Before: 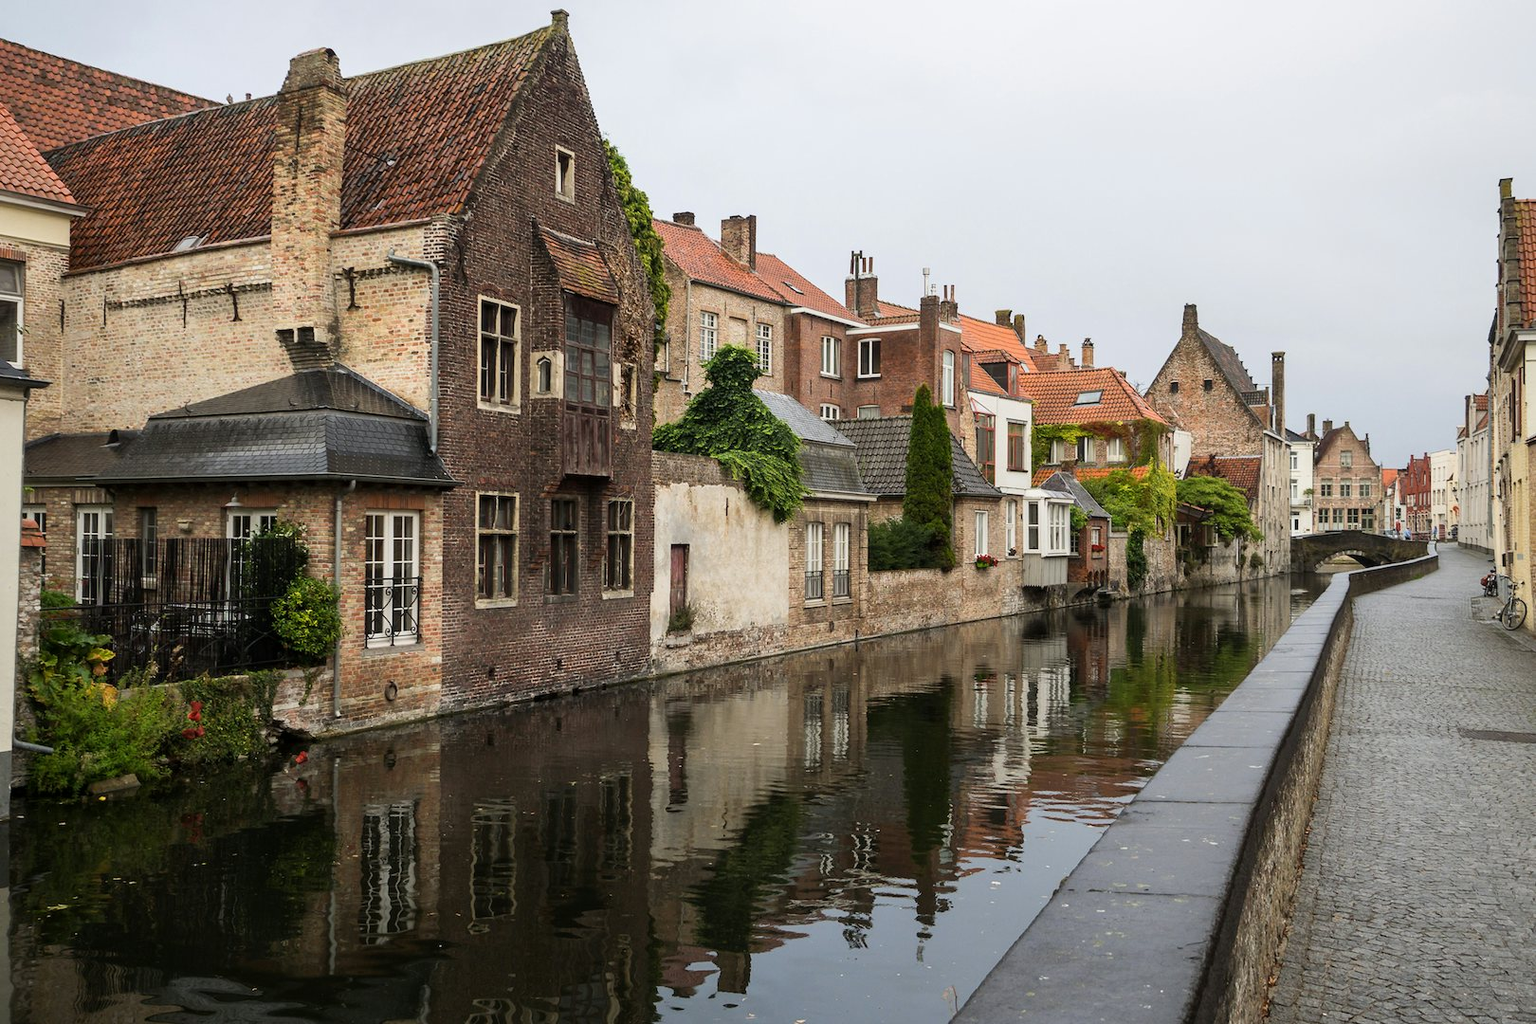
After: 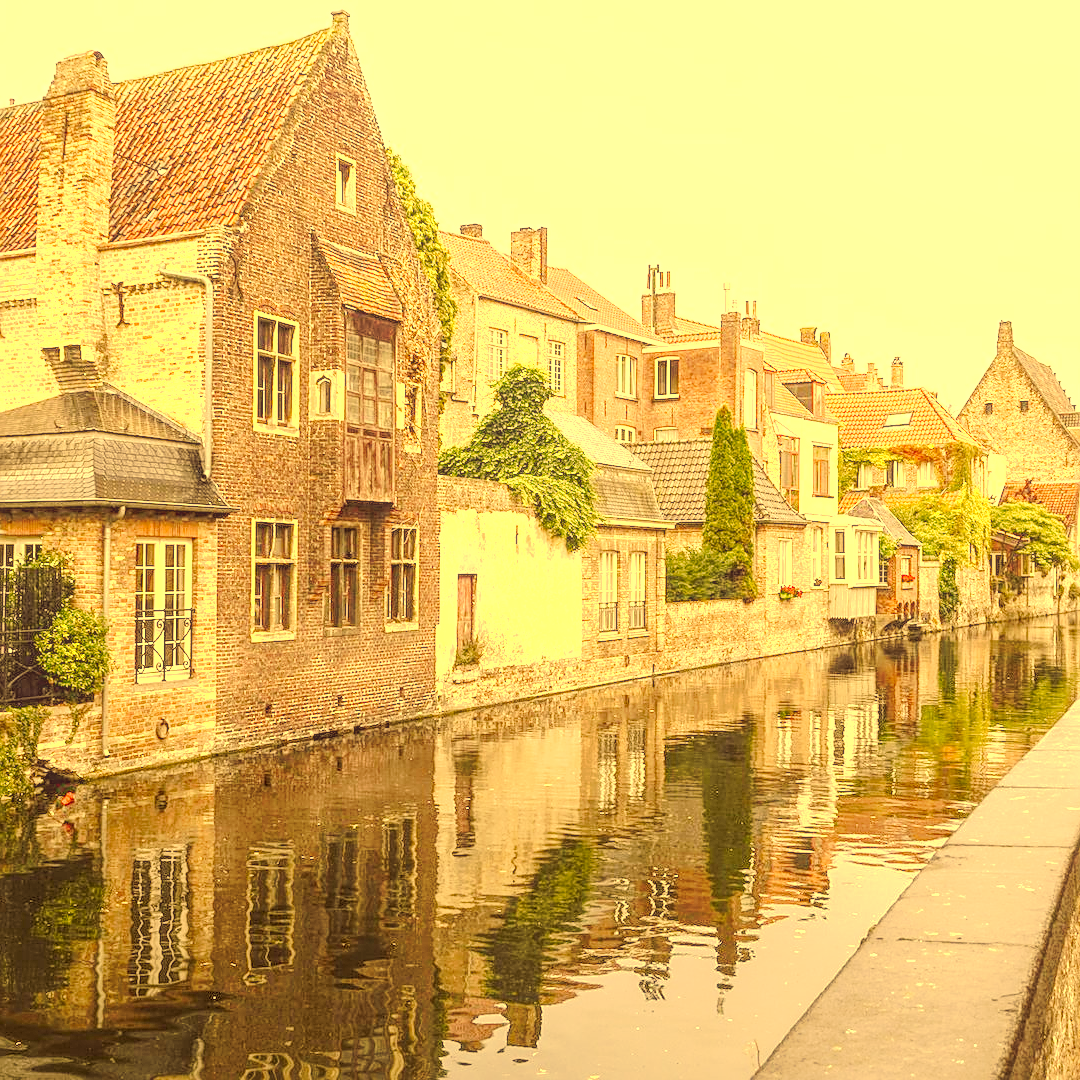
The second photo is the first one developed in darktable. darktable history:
white balance: red 1.08, blue 0.791
local contrast: highlights 66%, shadows 33%, detail 166%, midtone range 0.2
tone curve: curves: ch0 [(0, 0) (0.003, 0.021) (0.011, 0.033) (0.025, 0.059) (0.044, 0.097) (0.069, 0.141) (0.1, 0.186) (0.136, 0.237) (0.177, 0.298) (0.224, 0.378) (0.277, 0.47) (0.335, 0.542) (0.399, 0.605) (0.468, 0.678) (0.543, 0.724) (0.623, 0.787) (0.709, 0.829) (0.801, 0.875) (0.898, 0.912) (1, 1)], preserve colors none
crop and rotate: left 15.446%, right 17.836%
sharpen: on, module defaults
exposure: black level correction 0, exposure 1.125 EV, compensate exposure bias true, compensate highlight preservation false
color correction: highlights a* 10.12, highlights b* 39.04, shadows a* 14.62, shadows b* 3.37
